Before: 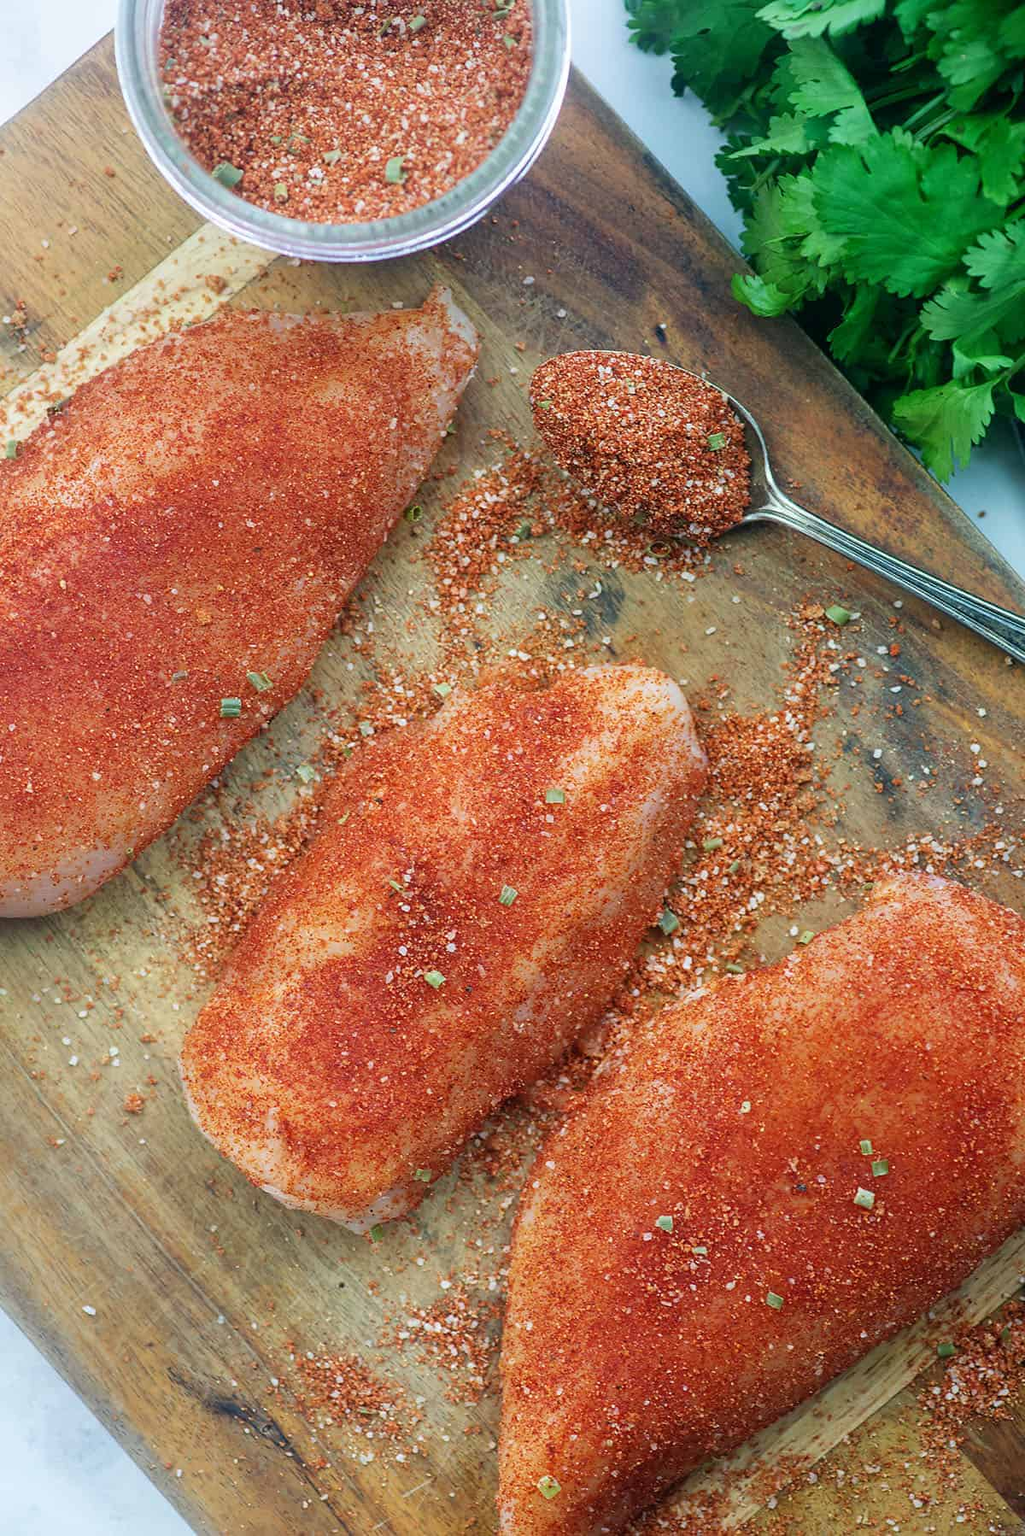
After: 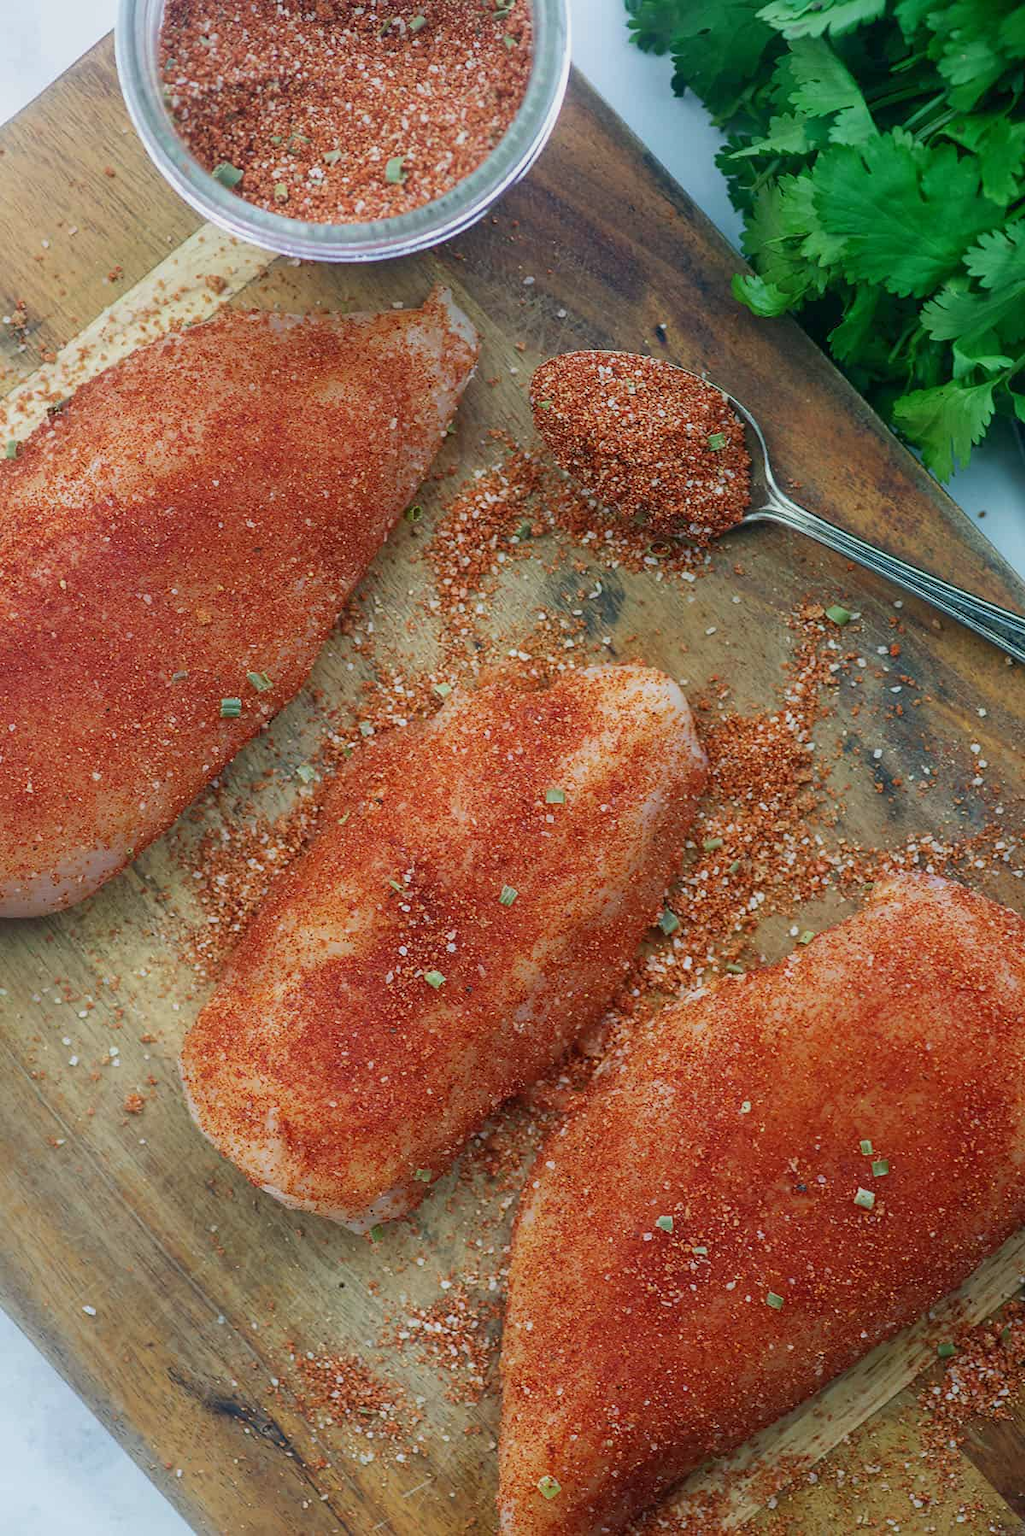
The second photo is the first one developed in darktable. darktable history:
tone equalizer: -8 EV 0.26 EV, -7 EV 0.455 EV, -6 EV 0.453 EV, -5 EV 0.22 EV, -3 EV -0.247 EV, -2 EV -0.407 EV, -1 EV -0.434 EV, +0 EV -0.225 EV
